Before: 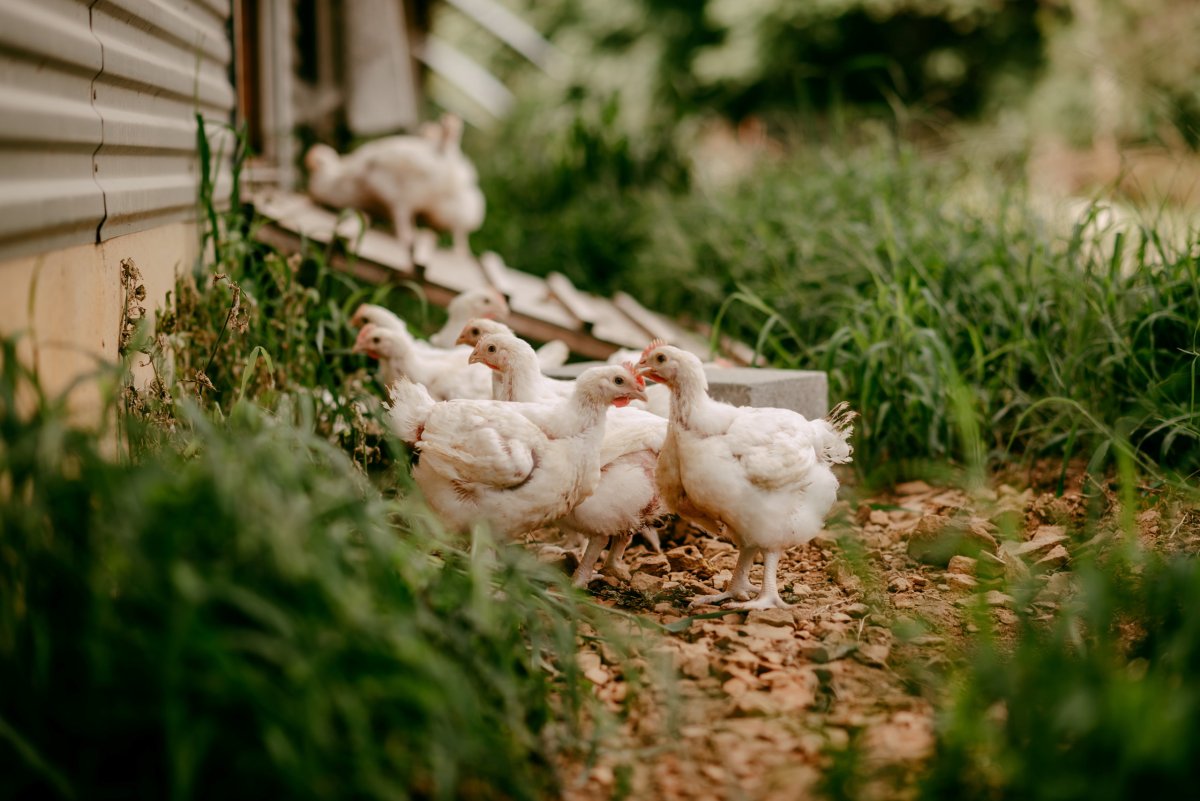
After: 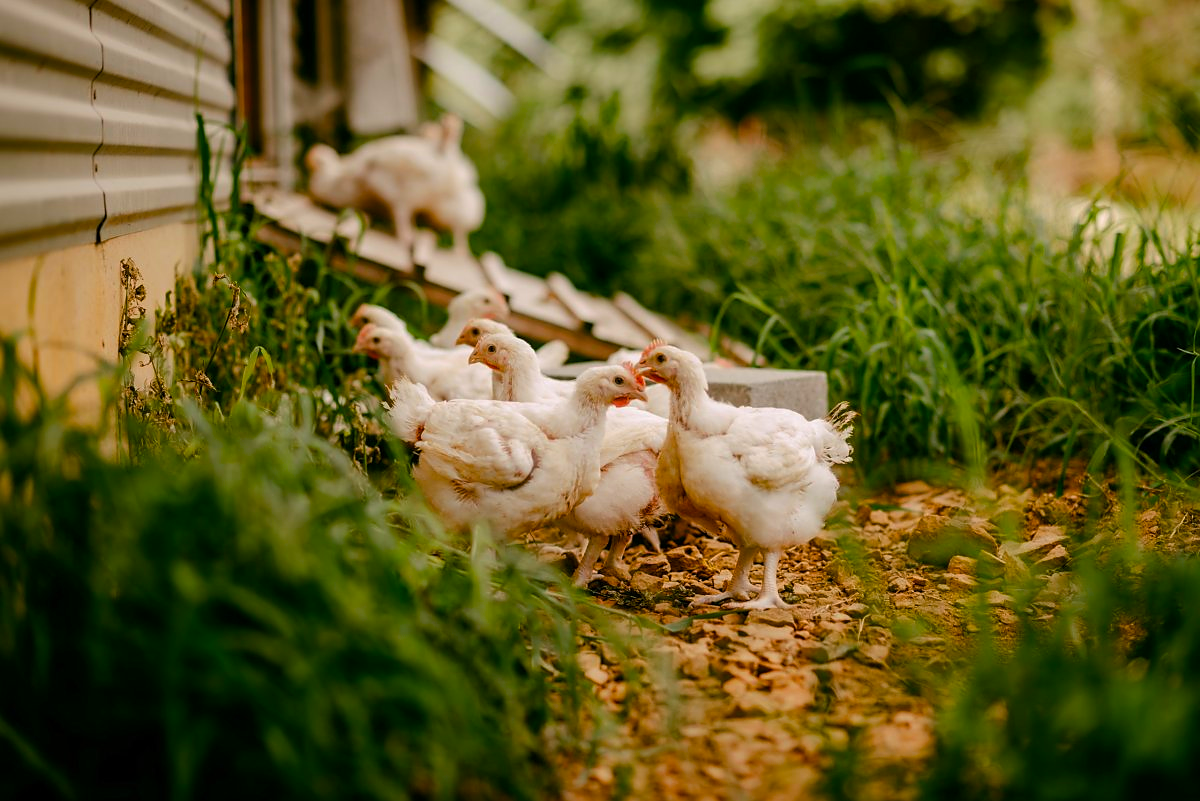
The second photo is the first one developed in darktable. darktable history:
color balance rgb: linear chroma grading › global chroma 15%, perceptual saturation grading › global saturation 30%
sharpen: radius 0.969, amount 0.604
white balance: emerald 1
